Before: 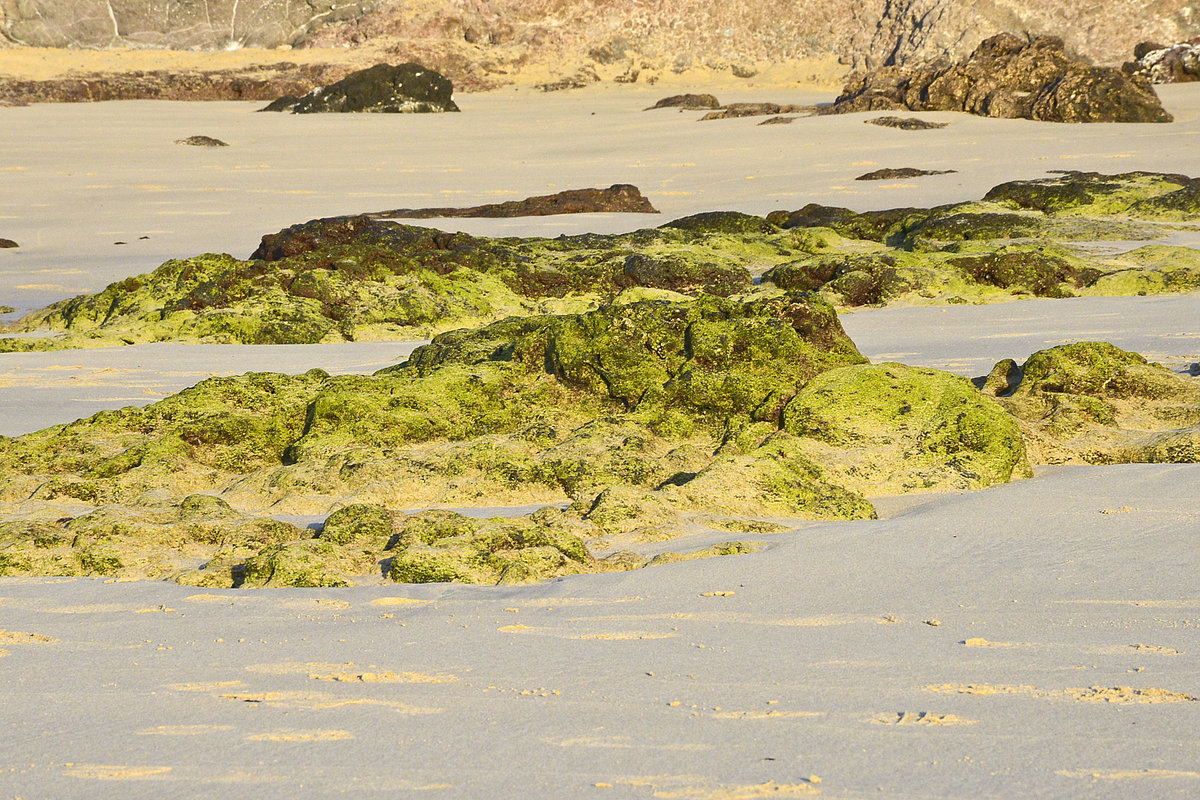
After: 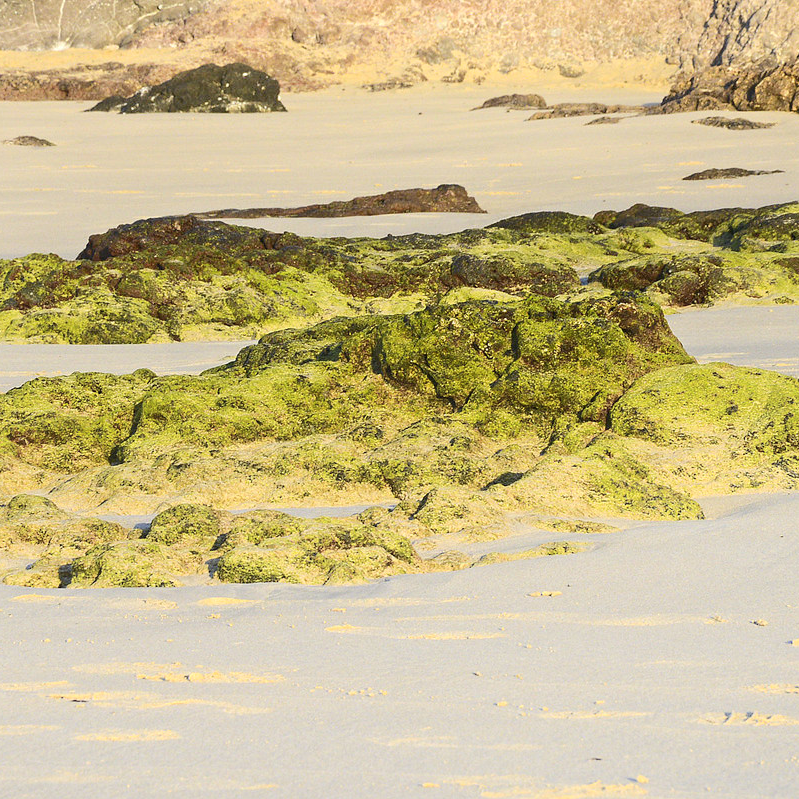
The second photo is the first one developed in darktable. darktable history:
crop and rotate: left 14.436%, right 18.898%
shadows and highlights: shadows -40.15, highlights 62.88, soften with gaussian
